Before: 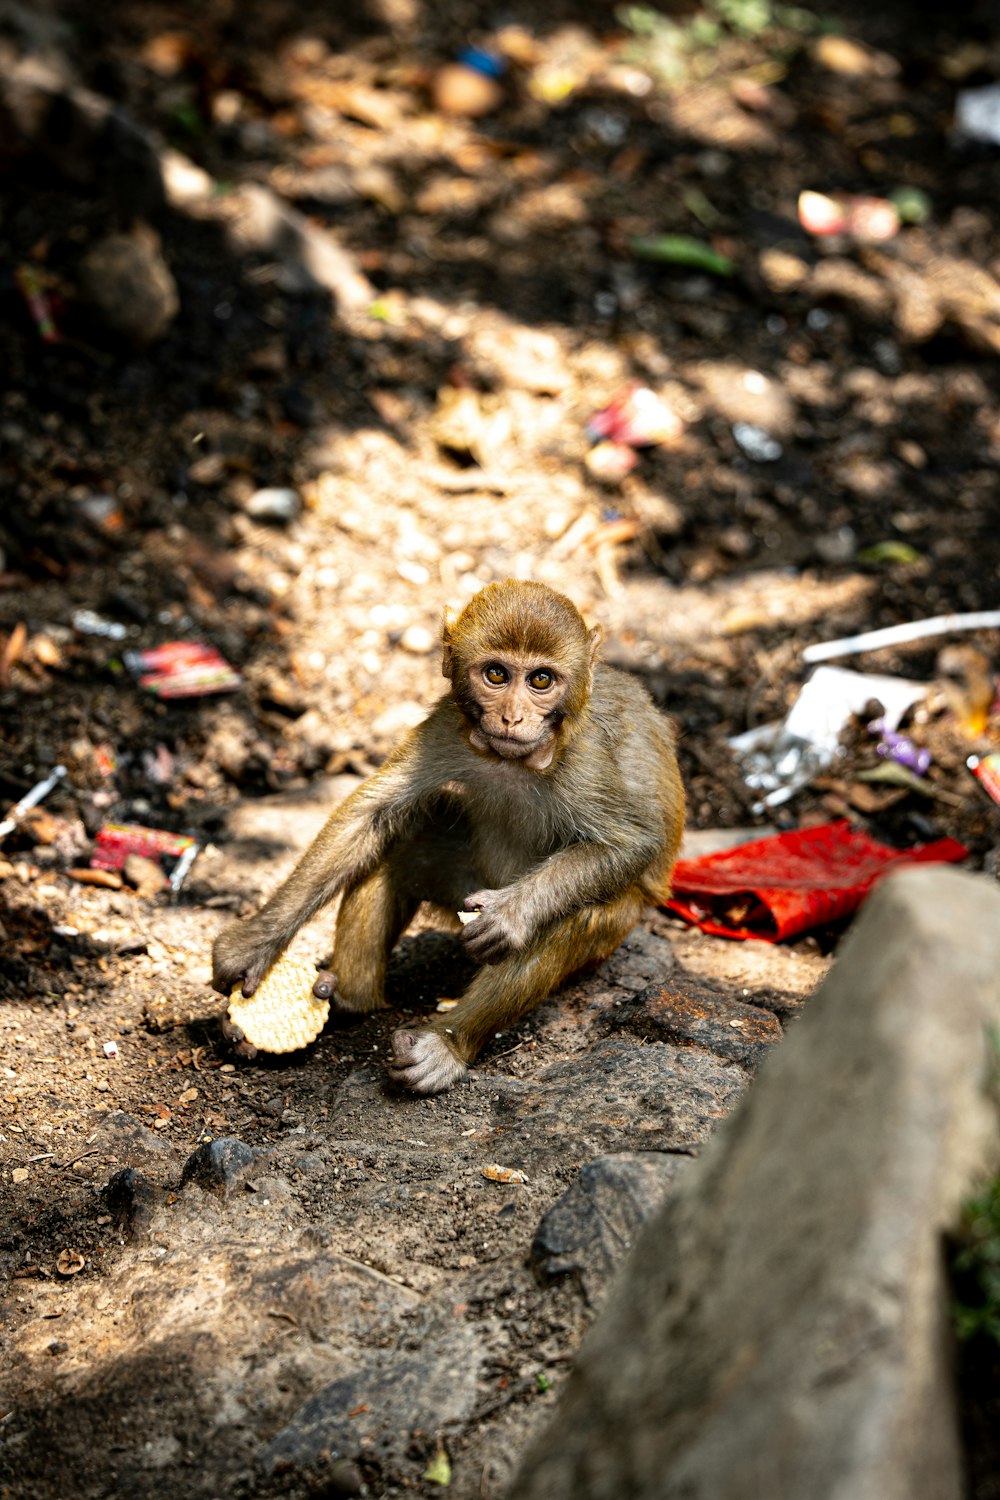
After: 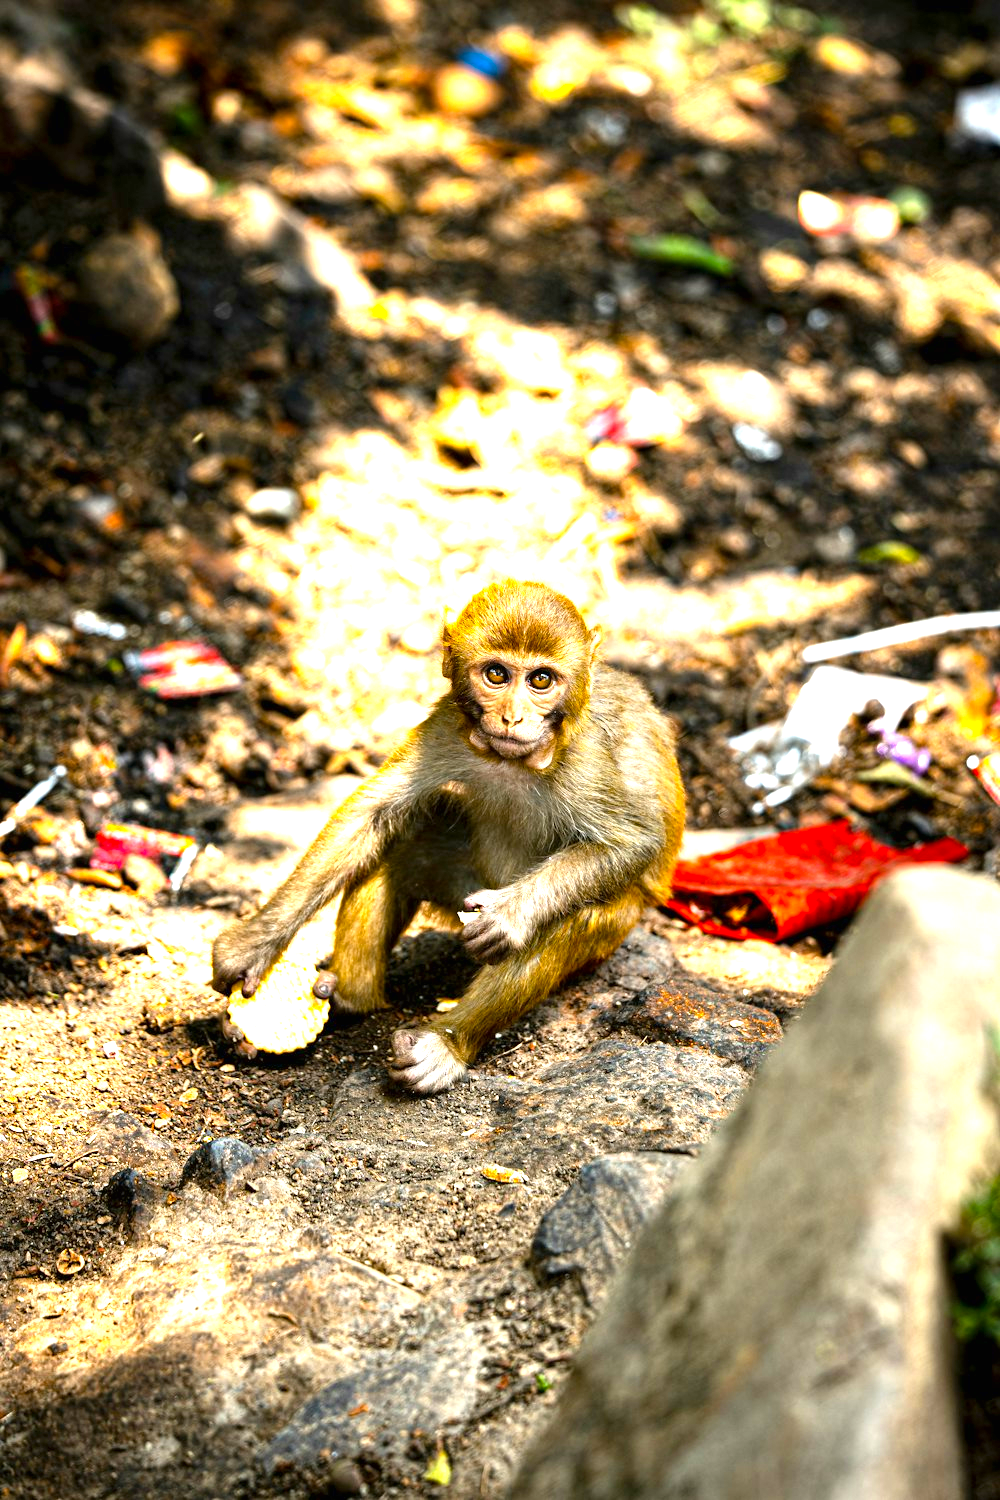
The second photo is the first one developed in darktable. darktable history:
contrast brightness saturation: saturation -0.032
color balance rgb: linear chroma grading › global chroma 0.545%, perceptual saturation grading › global saturation 36.45%
exposure: black level correction 0, exposure 1.288 EV, compensate exposure bias true, compensate highlight preservation false
